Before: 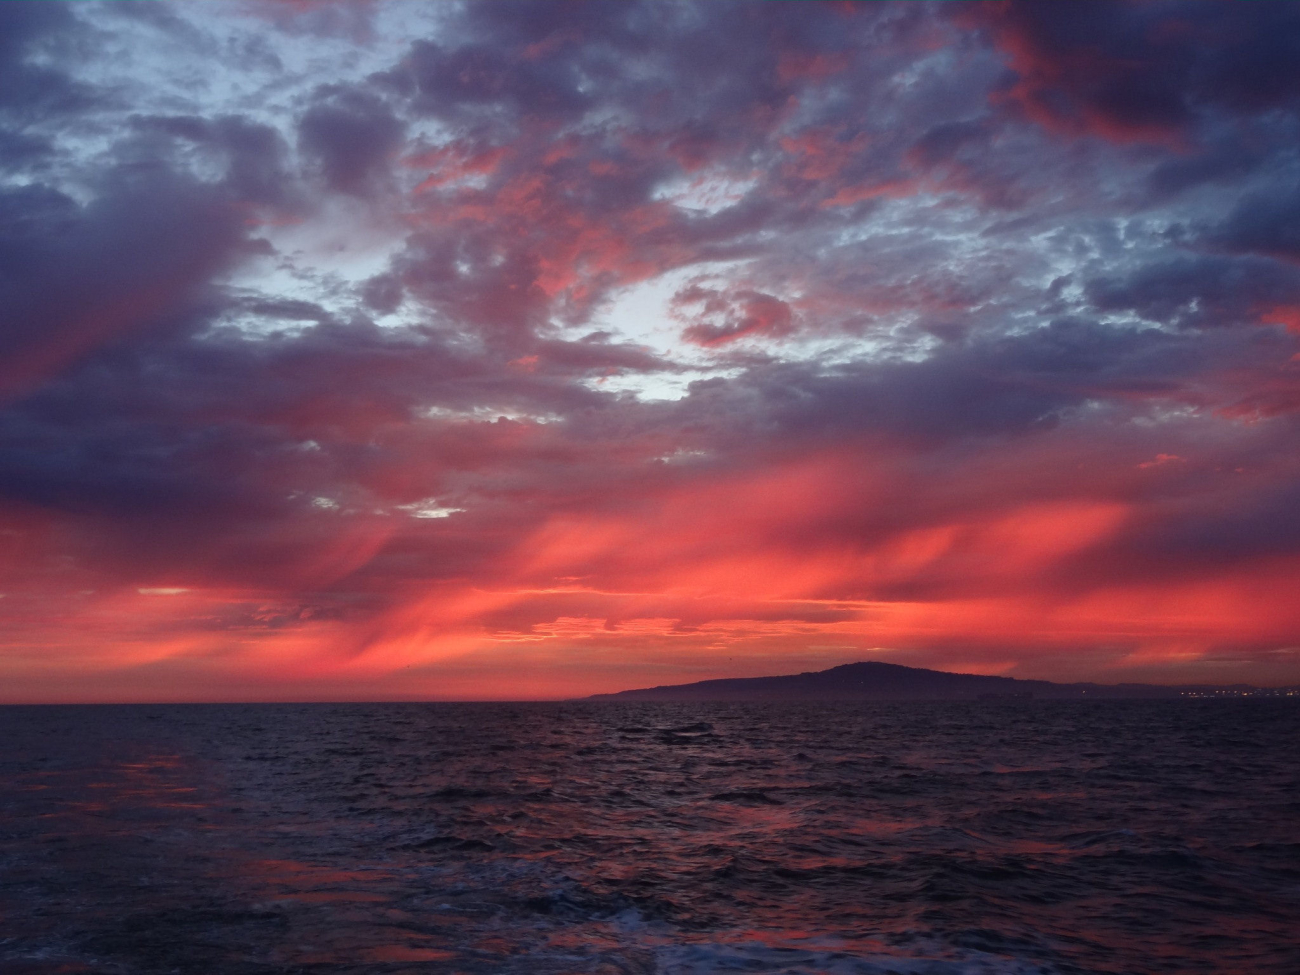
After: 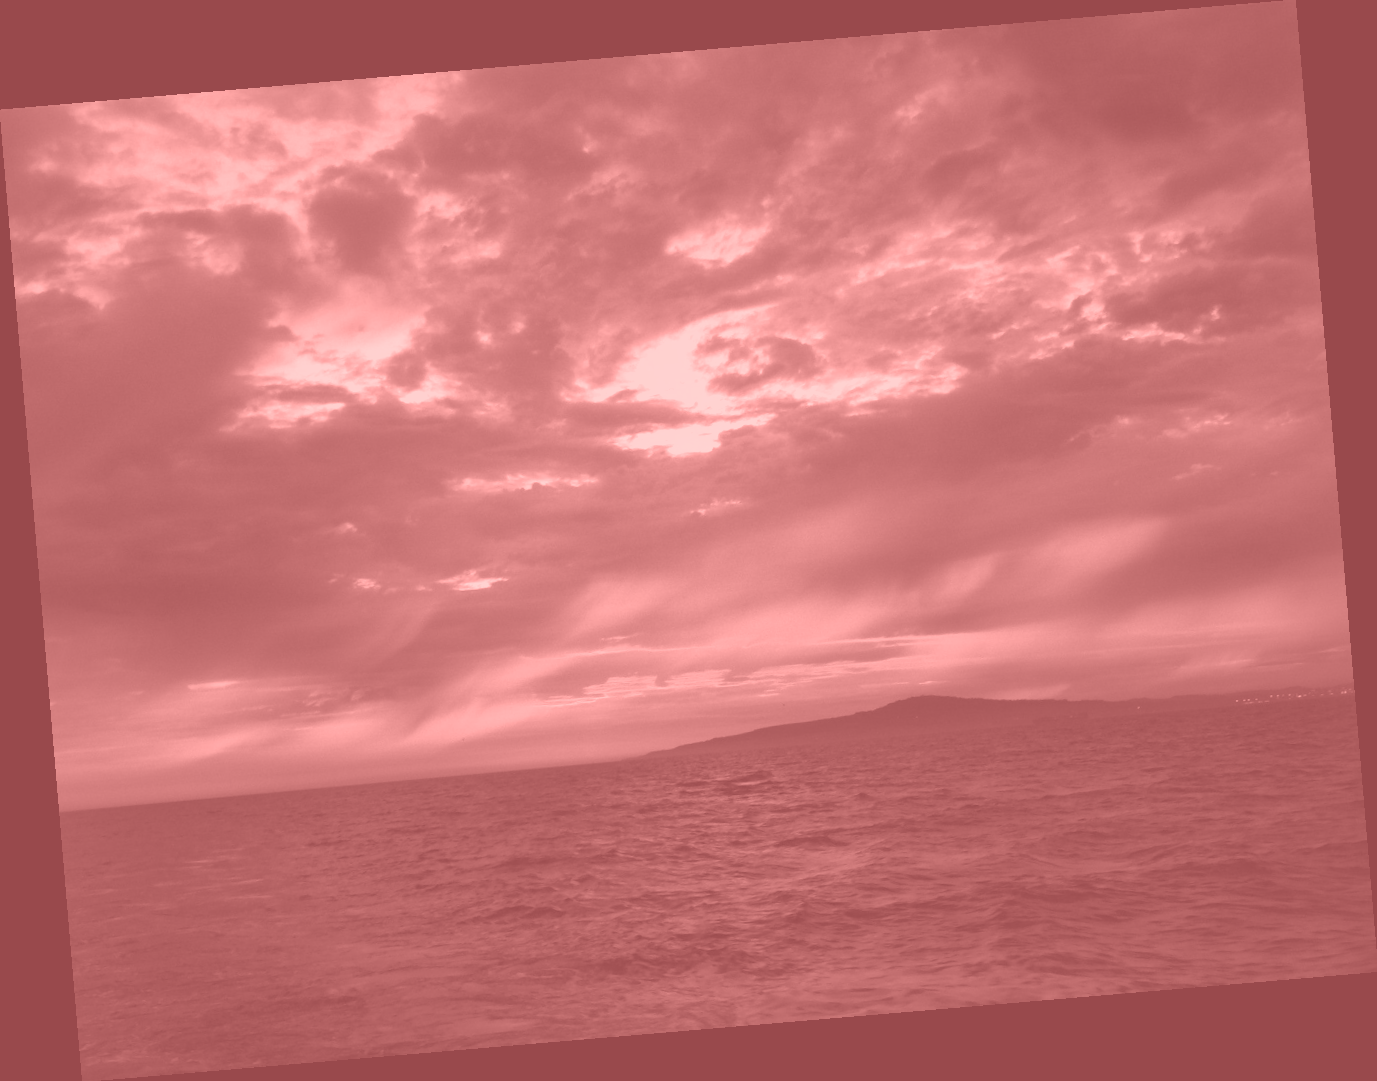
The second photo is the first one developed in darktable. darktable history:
exposure: exposure 0.217 EV, compensate highlight preservation false
local contrast: mode bilateral grid, contrast 20, coarseness 50, detail 144%, midtone range 0.2
tone equalizer: on, module defaults
rotate and perspective: rotation -4.86°, automatic cropping off
colorize: saturation 51%, source mix 50.67%, lightness 50.67%
tone curve: curves: ch0 [(0, 0.081) (0.483, 0.453) (0.881, 0.992)]
